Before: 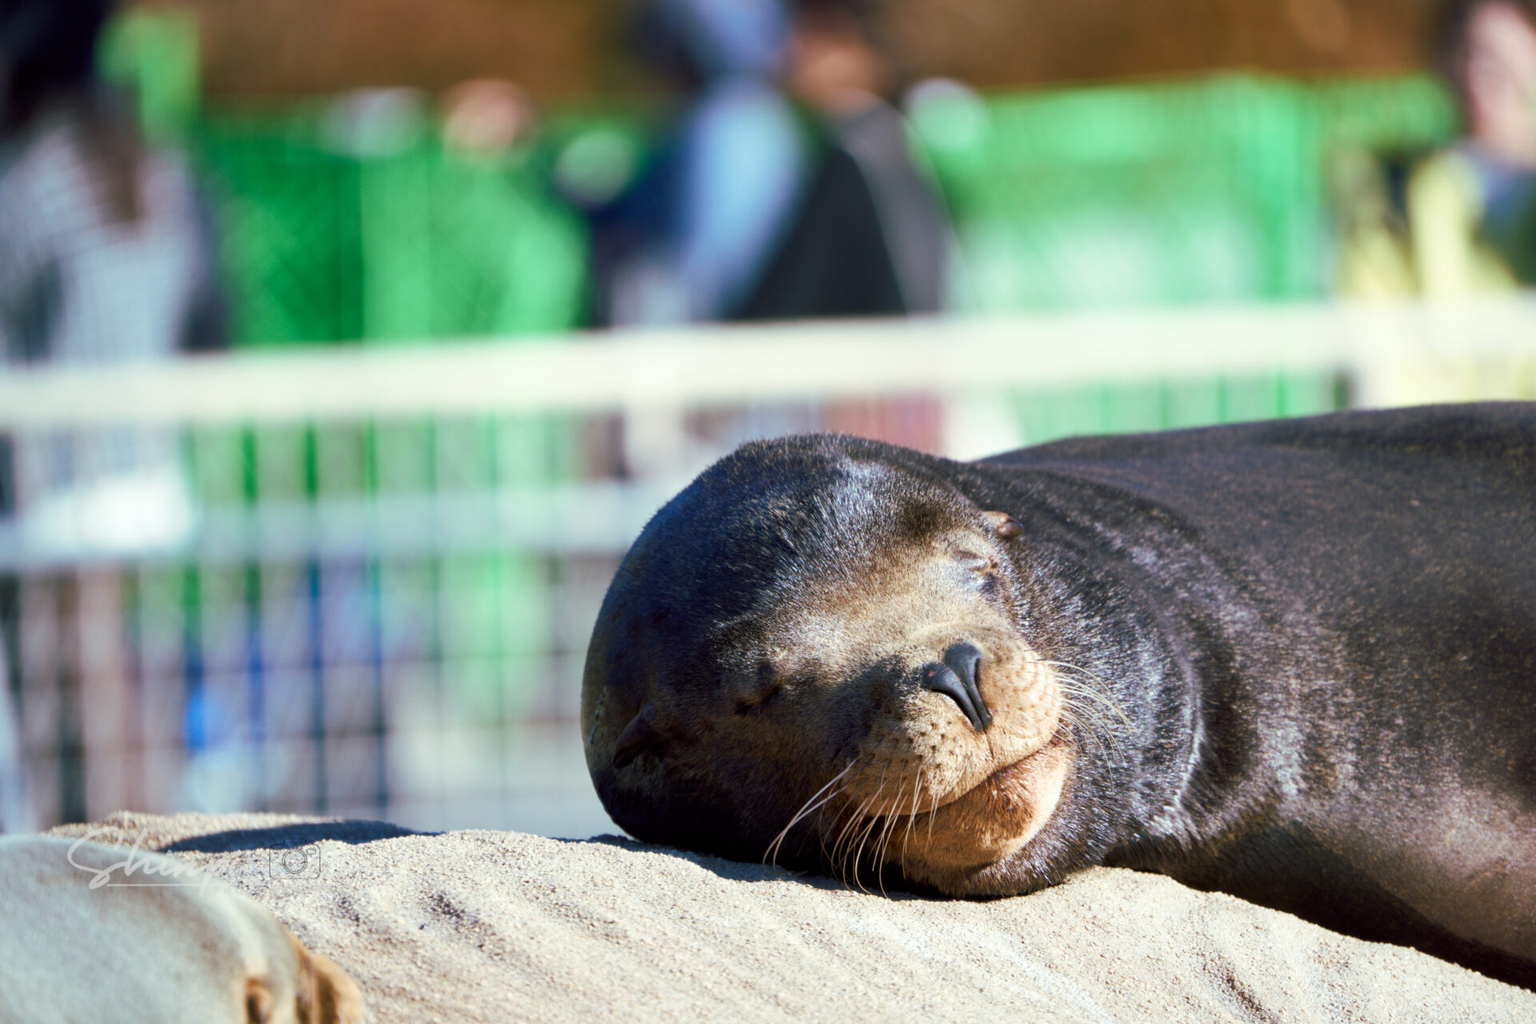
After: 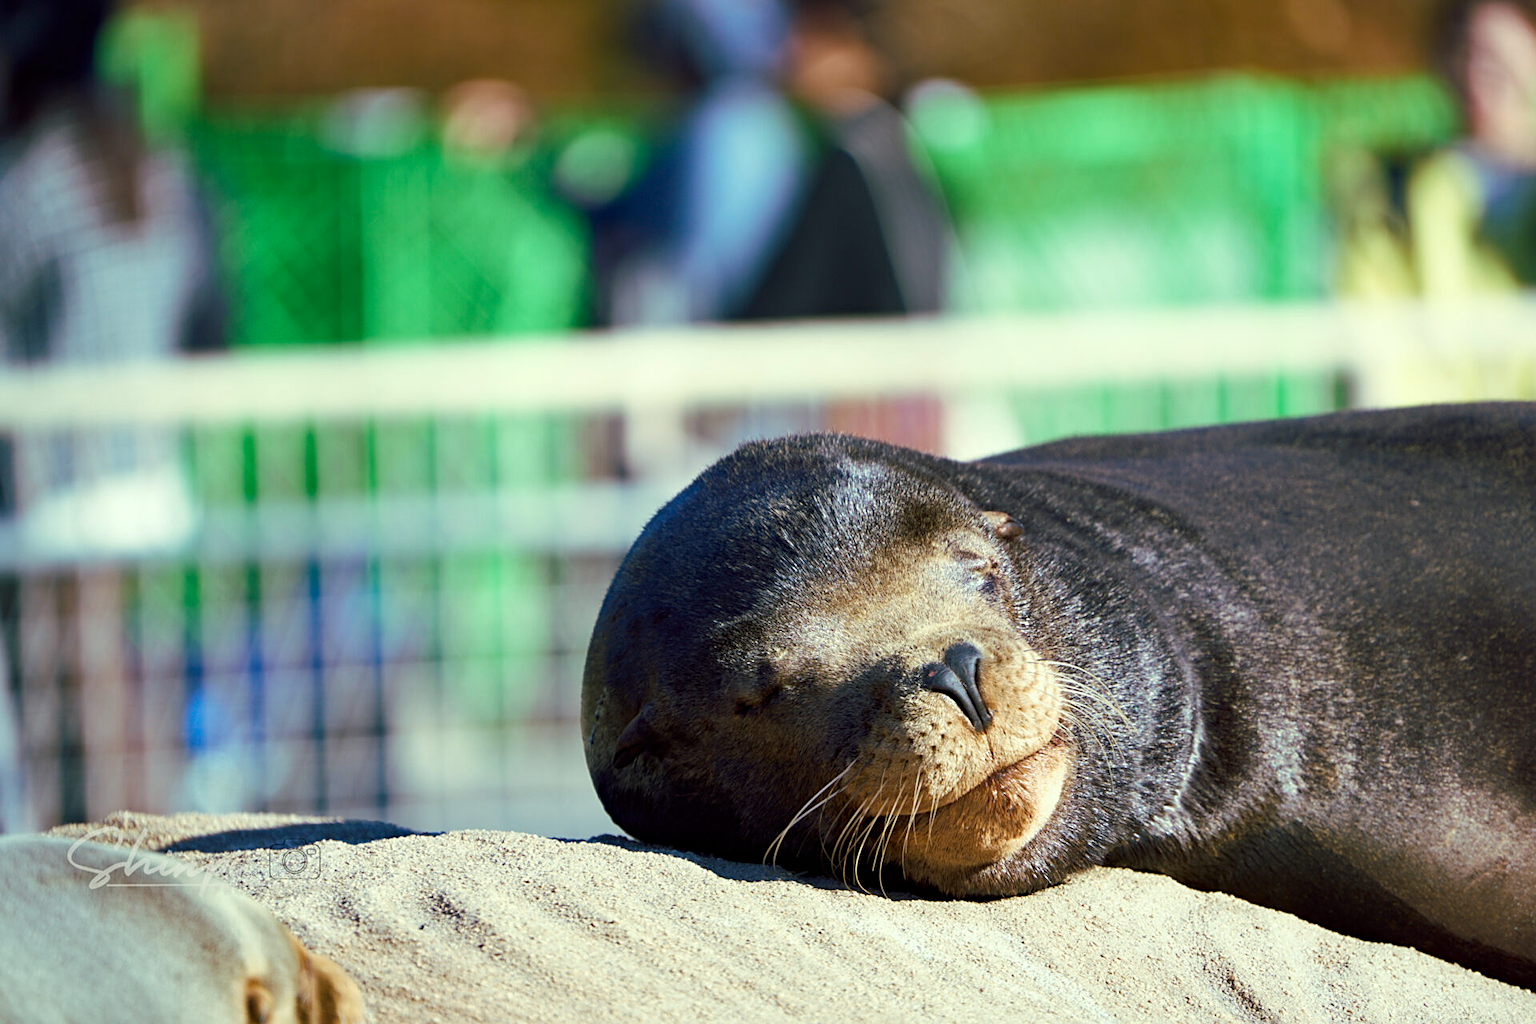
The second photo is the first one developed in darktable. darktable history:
sharpen: on, module defaults
color correction: highlights a* -4.35, highlights b* 7.27
haze removal: adaptive false
